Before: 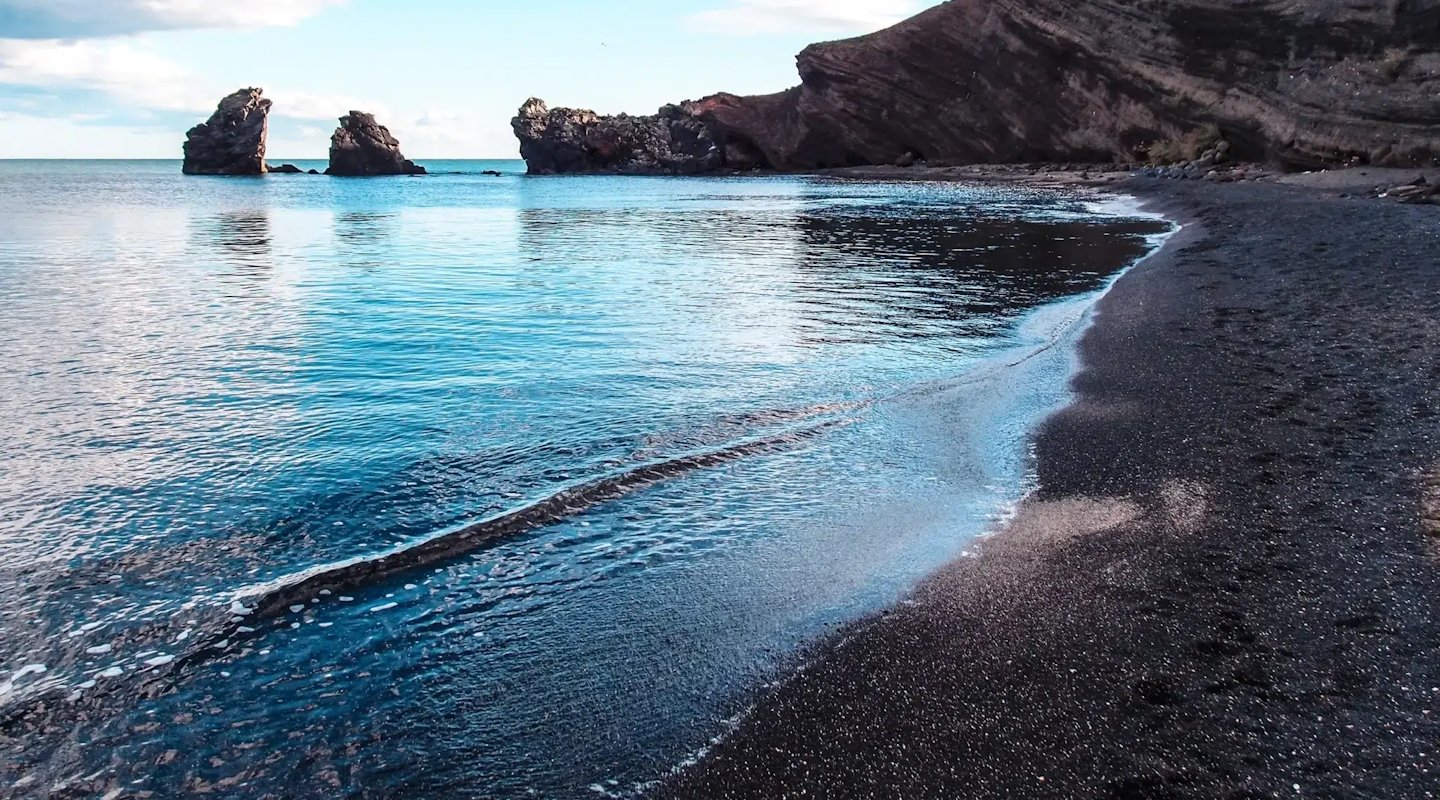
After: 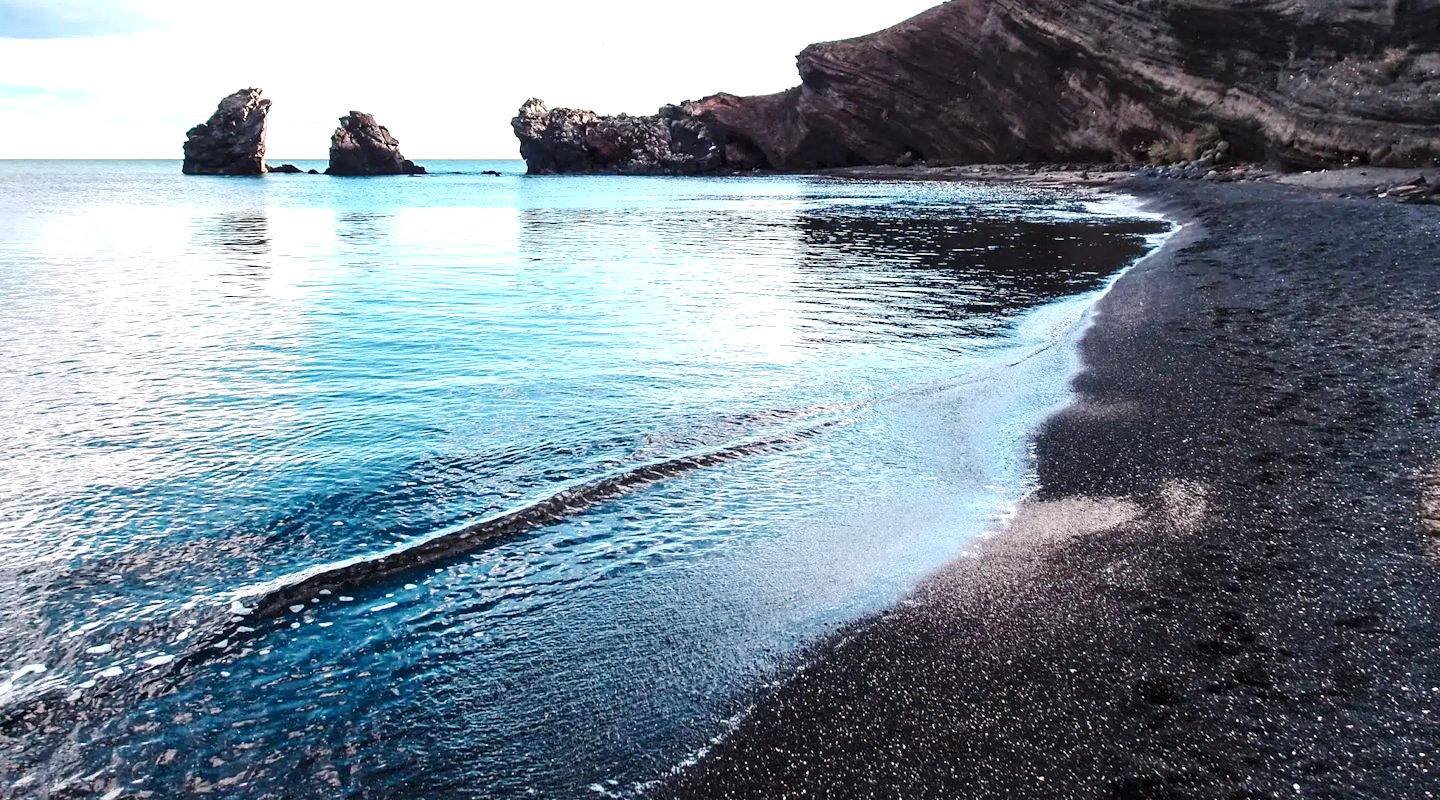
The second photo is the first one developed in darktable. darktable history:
tone equalizer: -8 EV -0.75 EV, -7 EV -0.7 EV, -6 EV -0.6 EV, -5 EV -0.4 EV, -3 EV 0.4 EV, -2 EV 0.6 EV, -1 EV 0.7 EV, +0 EV 0.75 EV, edges refinement/feathering 500, mask exposure compensation -1.57 EV, preserve details no
base curve: curves: ch0 [(0, 0) (0.158, 0.273) (0.879, 0.895) (1, 1)], preserve colors none
